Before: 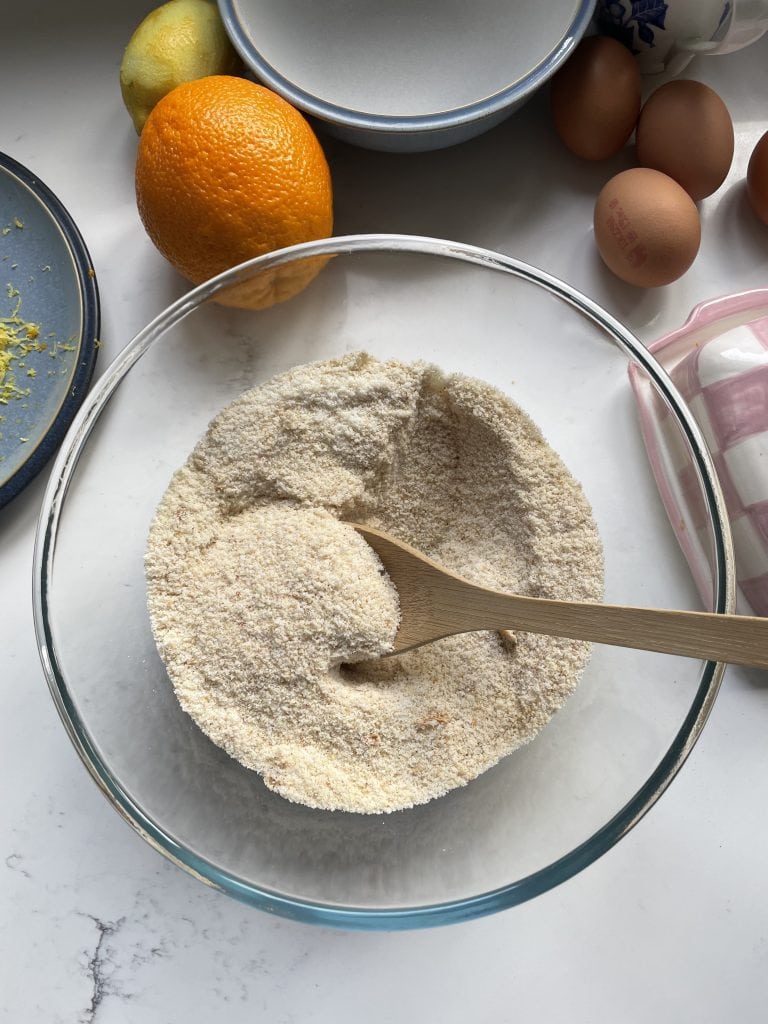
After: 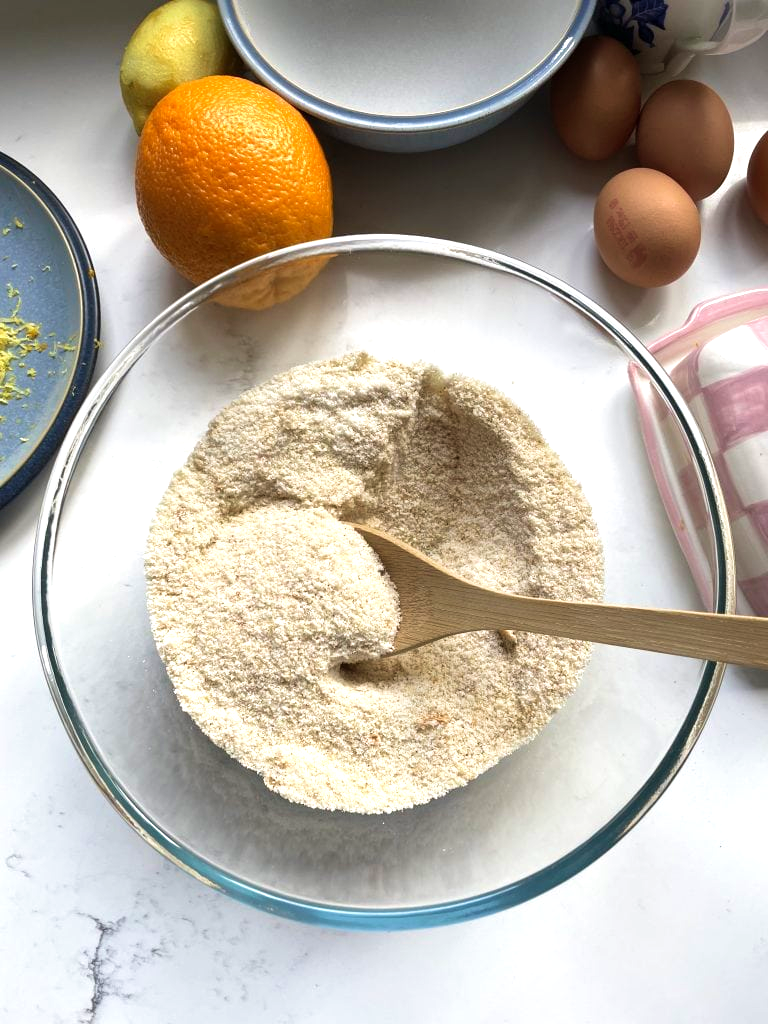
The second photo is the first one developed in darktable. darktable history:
velvia: strength 30%
levels: levels [0, 0.43, 0.859]
